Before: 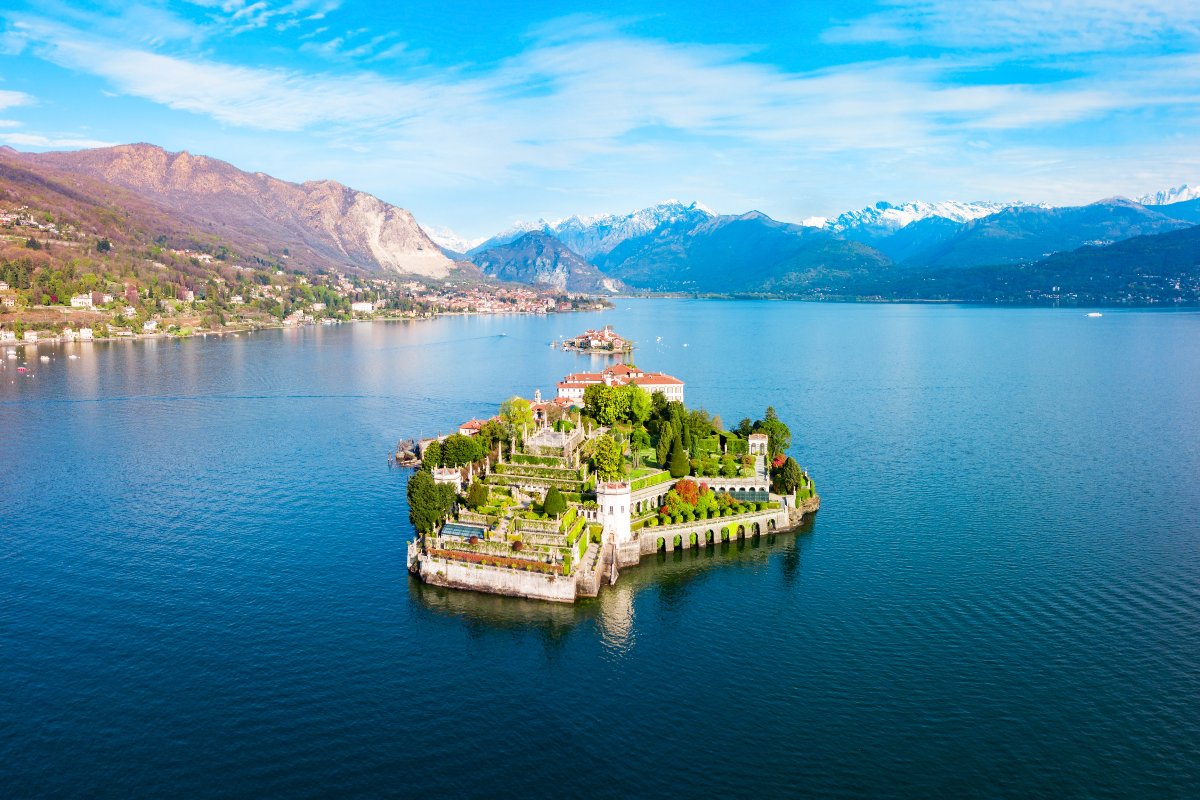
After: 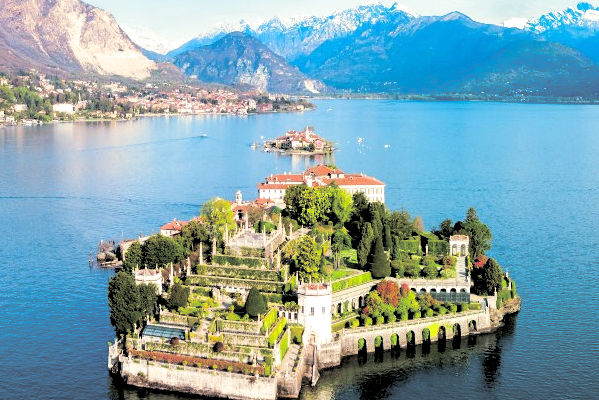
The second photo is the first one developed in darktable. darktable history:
rgb levels: levels [[0.029, 0.461, 0.922], [0, 0.5, 1], [0, 0.5, 1]]
crop: left 25%, top 25%, right 25%, bottom 25%
split-toning: shadows › hue 43.2°, shadows › saturation 0, highlights › hue 50.4°, highlights › saturation 1
